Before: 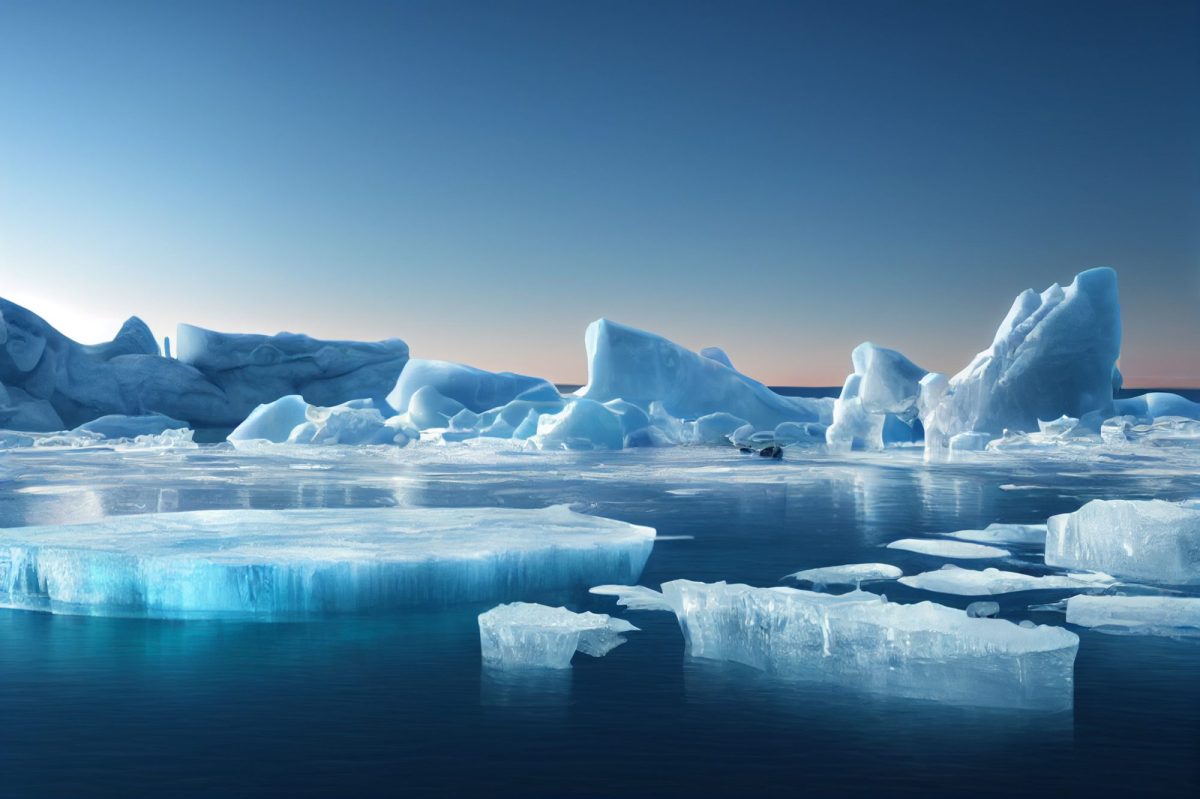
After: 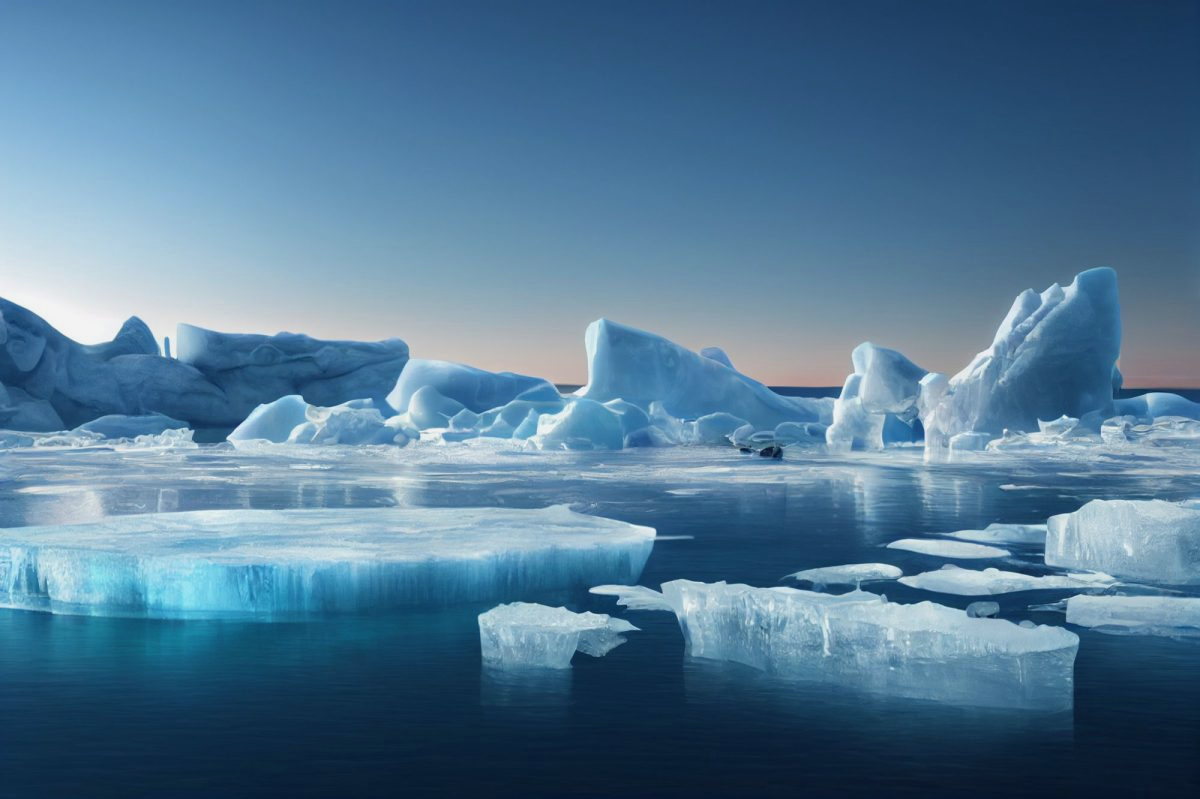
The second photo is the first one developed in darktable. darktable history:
contrast brightness saturation: saturation -0.028
exposure: exposure -0.154 EV, compensate highlight preservation false
